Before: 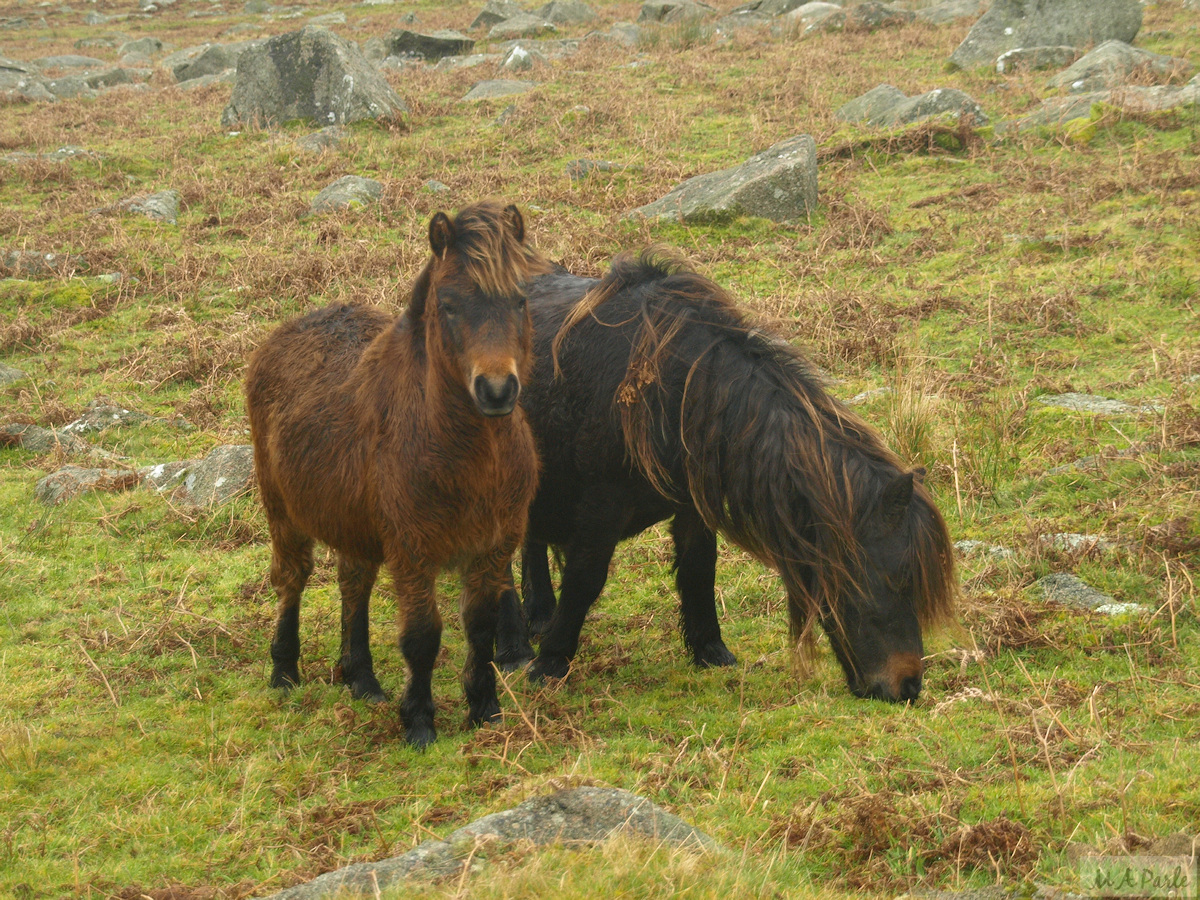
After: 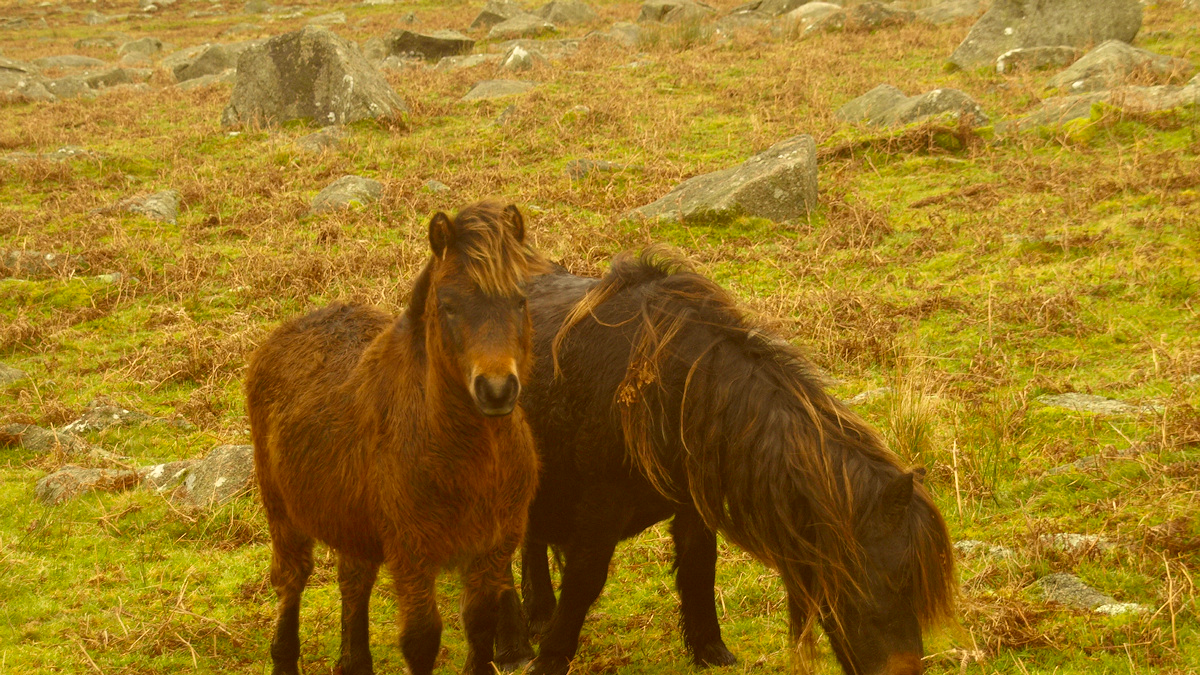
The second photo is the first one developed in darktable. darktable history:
crop: bottom 24.988%
color correction: highlights a* 1.12, highlights b* 24.26, shadows a* 15.58, shadows b* 24.26
